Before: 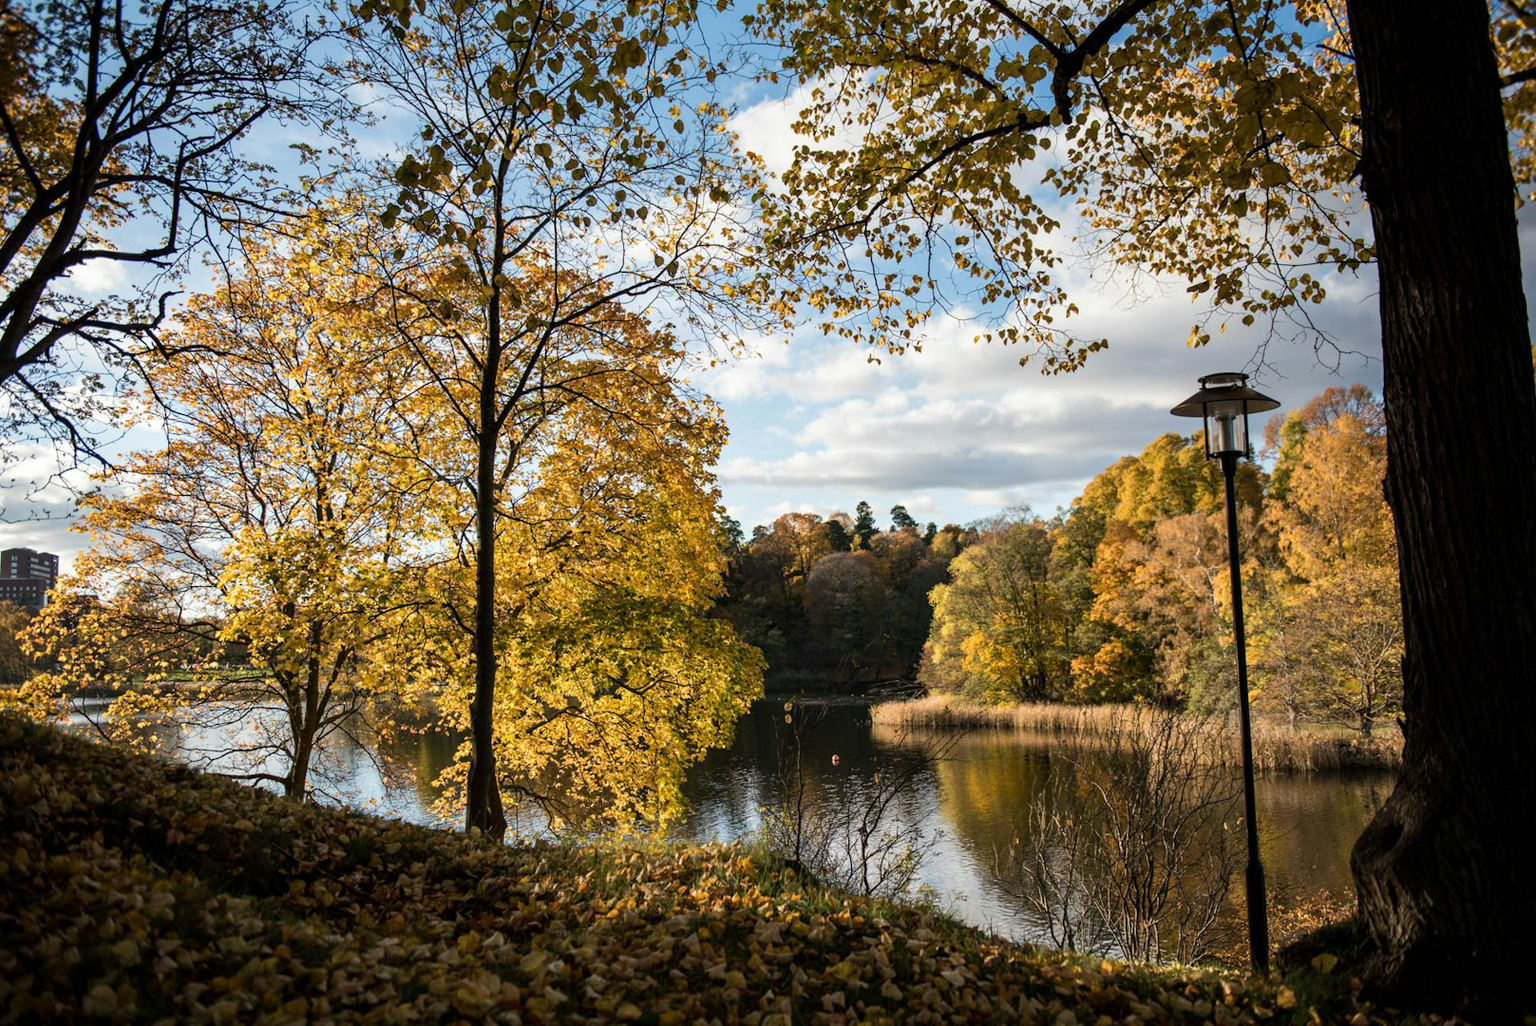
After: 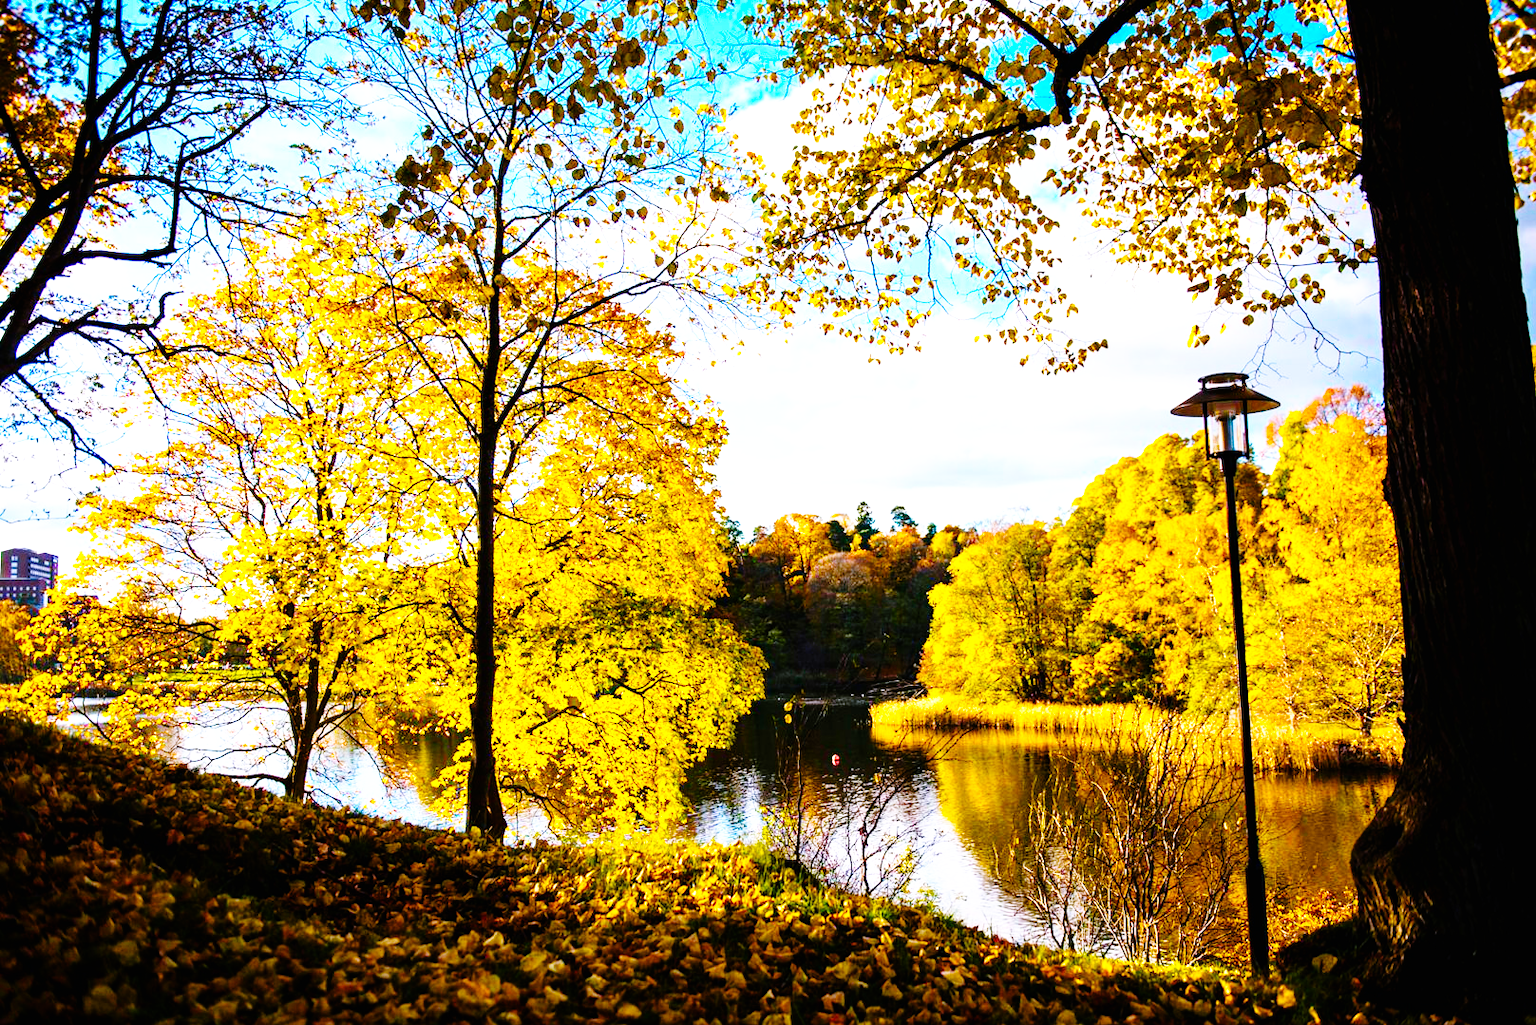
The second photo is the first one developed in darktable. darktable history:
exposure: exposure -0.04 EV, compensate highlight preservation false
color balance rgb: linear chroma grading › global chroma 42%, perceptual saturation grading › global saturation 42%, perceptual brilliance grading › global brilliance 25%, global vibrance 33%
base curve: curves: ch0 [(0, 0) (0, 0) (0.002, 0.001) (0.008, 0.003) (0.019, 0.011) (0.037, 0.037) (0.064, 0.11) (0.102, 0.232) (0.152, 0.379) (0.216, 0.524) (0.296, 0.665) (0.394, 0.789) (0.512, 0.881) (0.651, 0.945) (0.813, 0.986) (1, 1)], preserve colors none
white balance: red 1.004, blue 1.096
